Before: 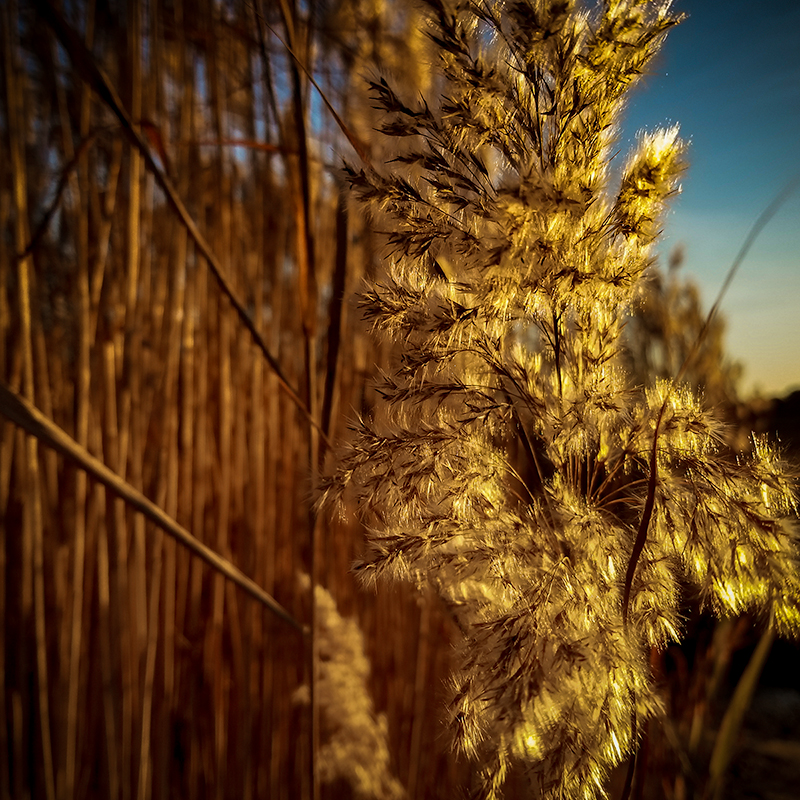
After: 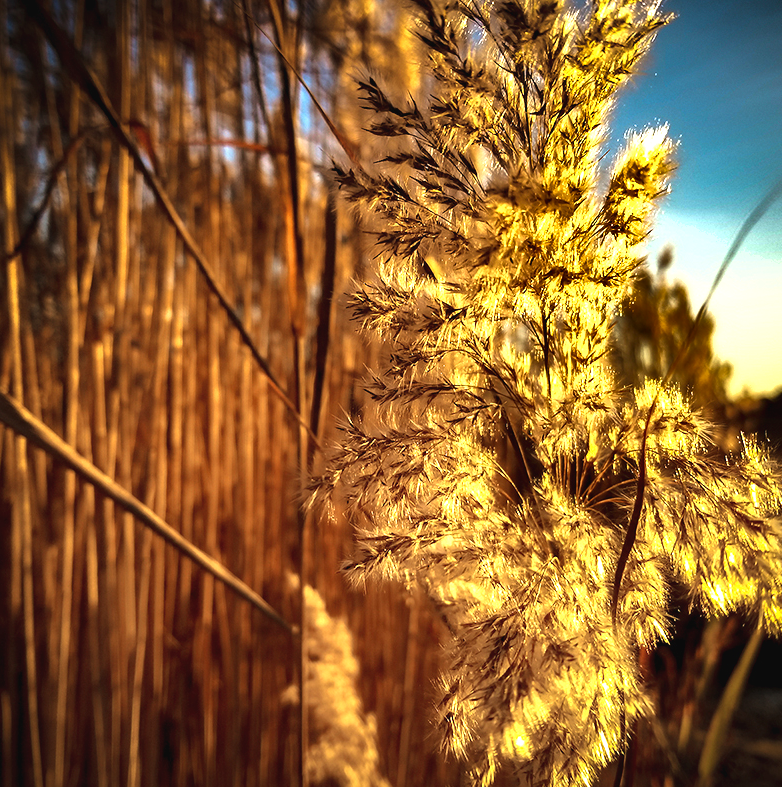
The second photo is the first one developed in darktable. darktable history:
tone equalizer: -8 EV -0.383 EV, -7 EV -0.403 EV, -6 EV -0.347 EV, -5 EV -0.258 EV, -3 EV 0.252 EV, -2 EV 0.314 EV, -1 EV 0.374 EV, +0 EV 0.408 EV, mask exposure compensation -0.514 EV
shadows and highlights: shadows 17.93, highlights -83.36, soften with gaussian
exposure: black level correction -0.002, exposure 1.112 EV, compensate exposure bias true, compensate highlight preservation false
crop and rotate: left 1.473%, right 0.728%, bottom 1.608%
